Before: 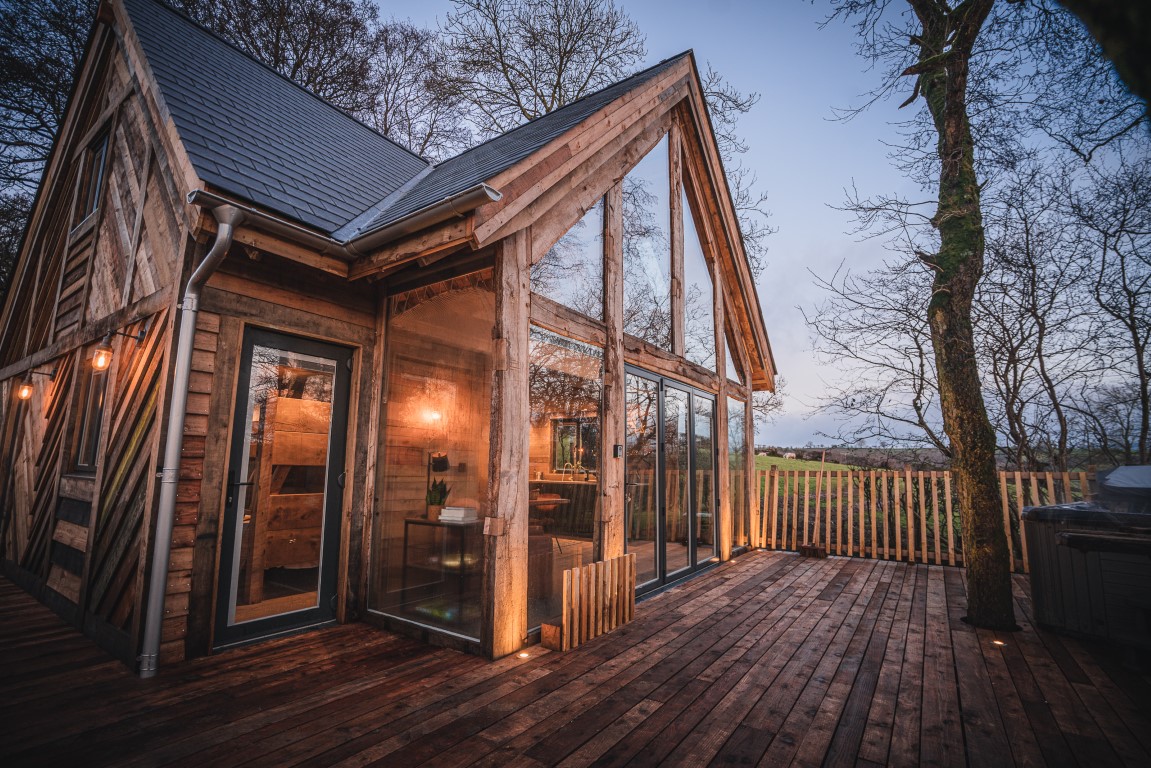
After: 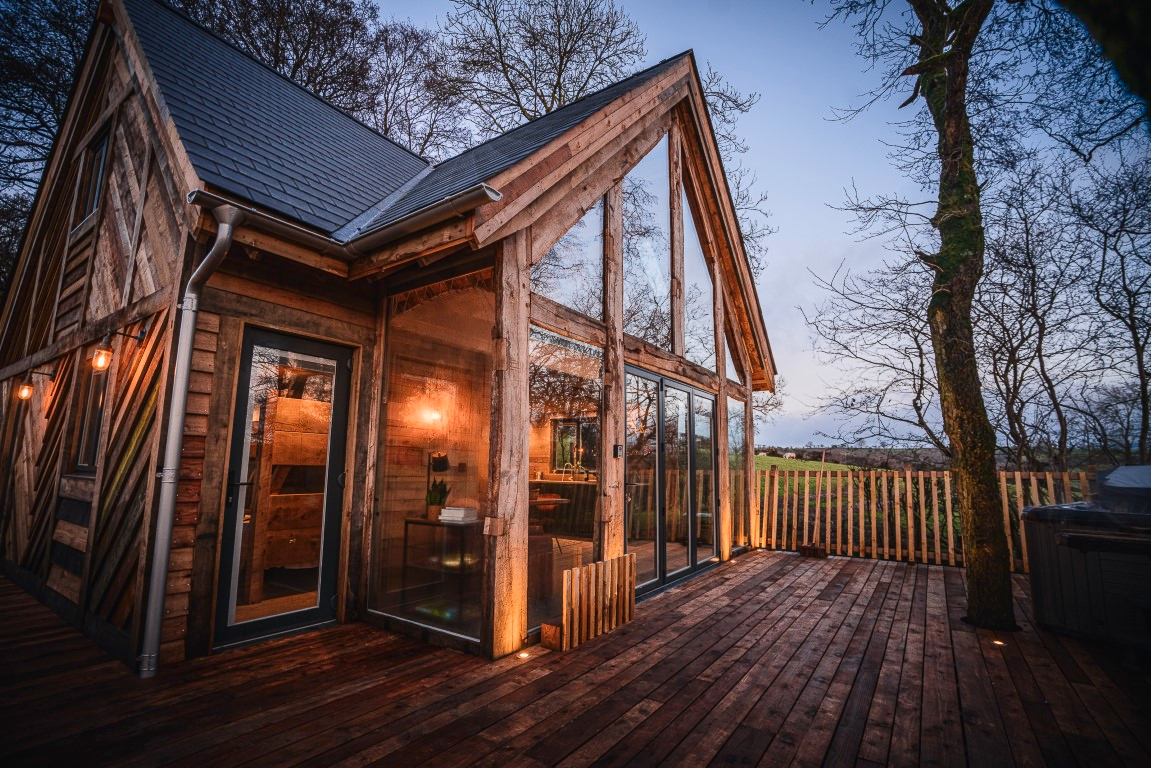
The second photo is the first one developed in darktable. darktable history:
contrast brightness saturation: contrast 0.128, brightness -0.057, saturation 0.154
